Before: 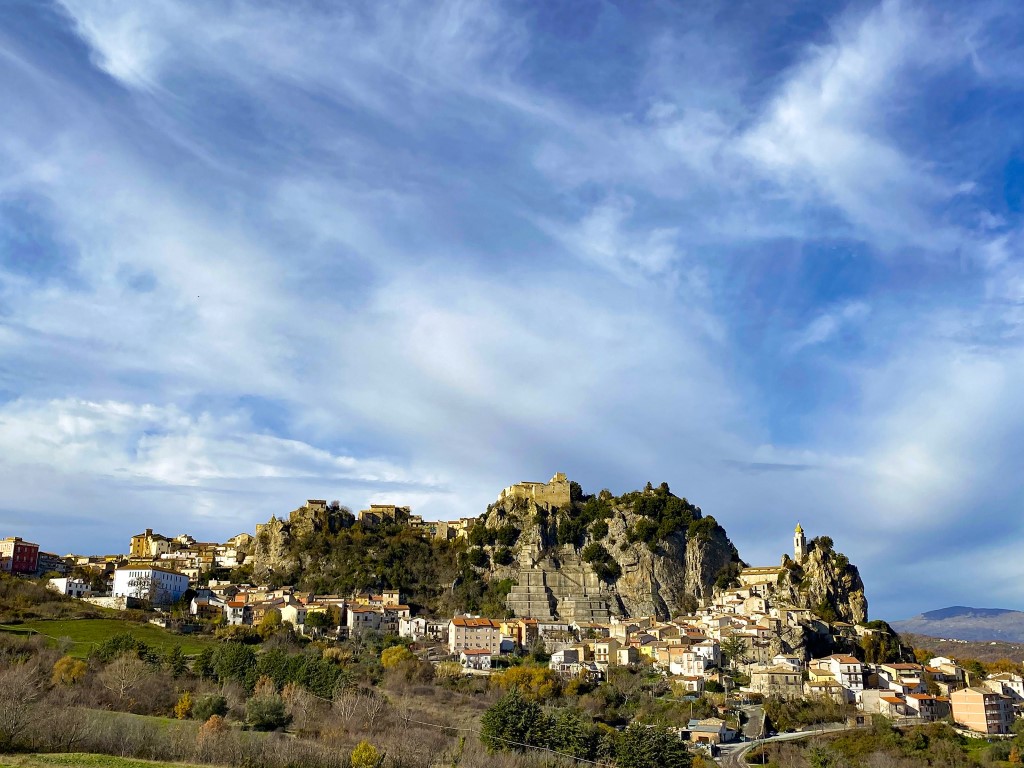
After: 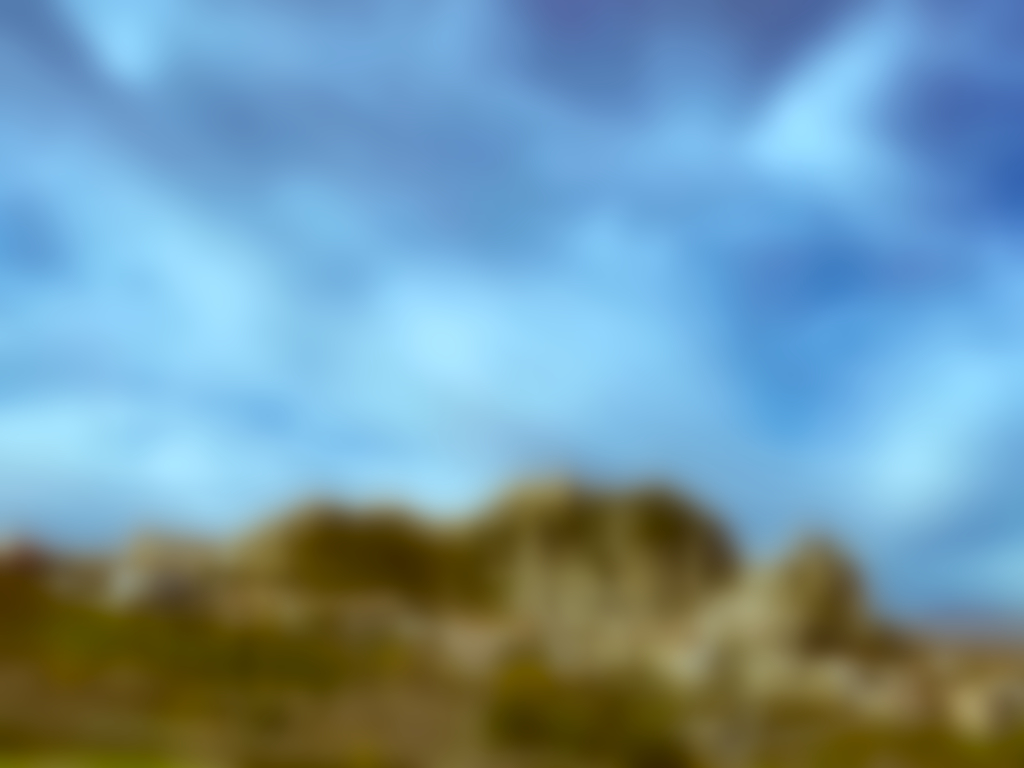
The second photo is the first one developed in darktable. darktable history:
color balance: output saturation 110%
lowpass: radius 16, unbound 0
color correction: highlights a* -14.62, highlights b* -16.22, shadows a* 10.12, shadows b* 29.4
